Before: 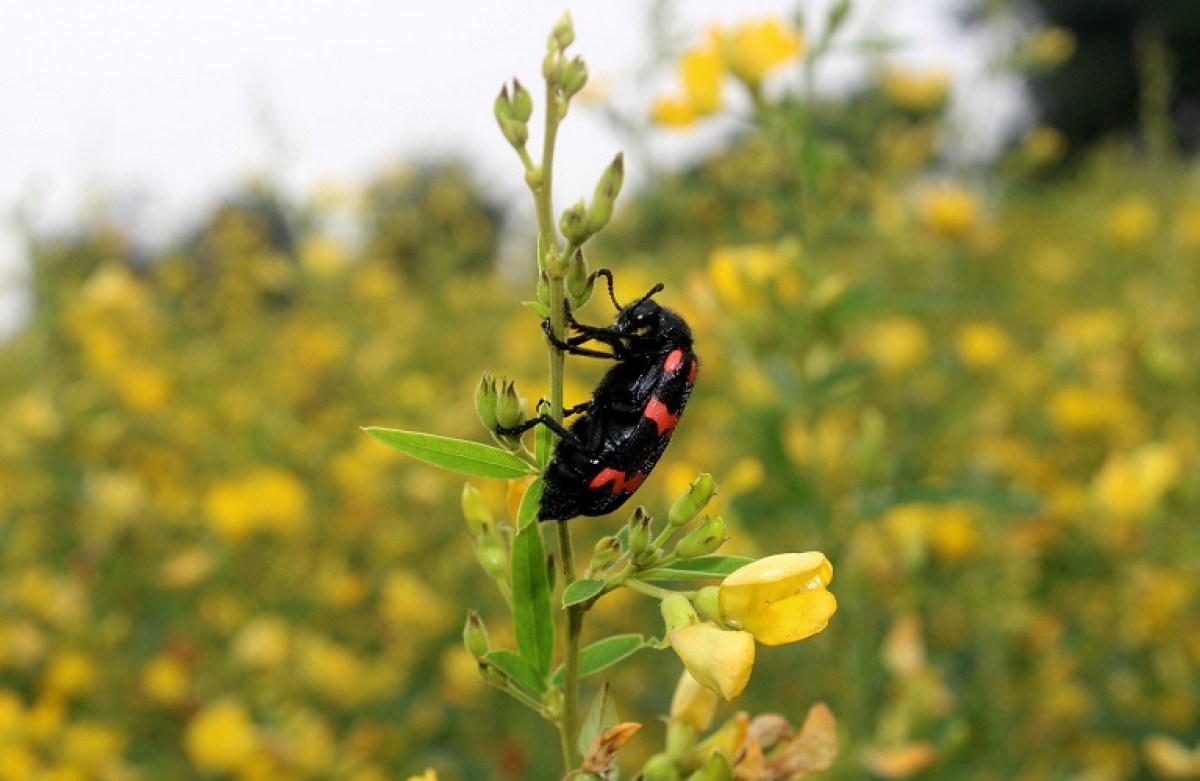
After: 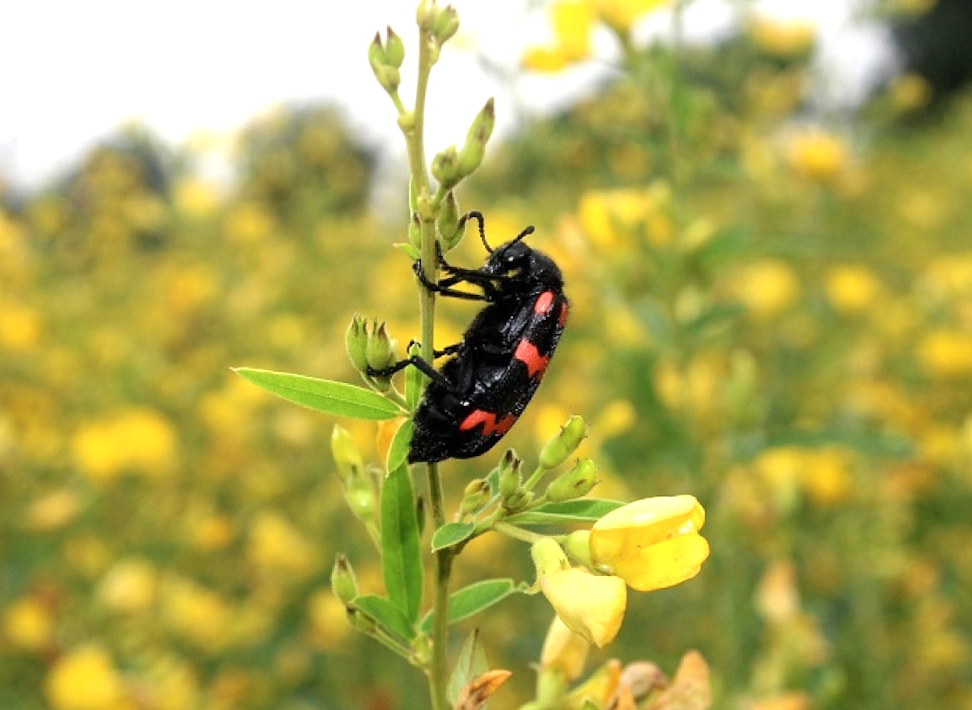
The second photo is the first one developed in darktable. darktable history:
rotate and perspective: rotation 0.226°, lens shift (vertical) -0.042, crop left 0.023, crop right 0.982, crop top 0.006, crop bottom 0.994
contrast brightness saturation: saturation -0.05
crop: left 9.807%, top 6.259%, right 7.334%, bottom 2.177%
exposure: black level correction 0, exposure 0.6 EV, compensate exposure bias true, compensate highlight preservation false
